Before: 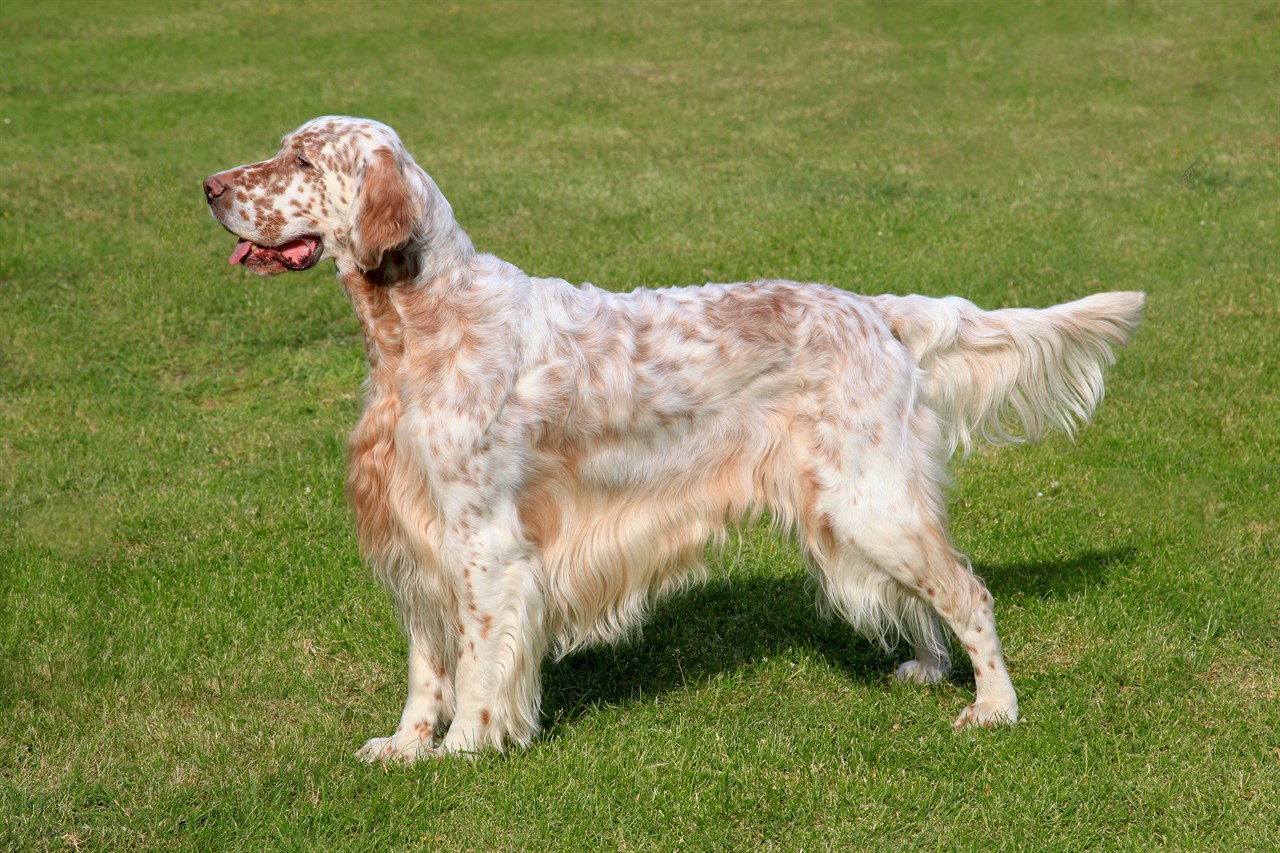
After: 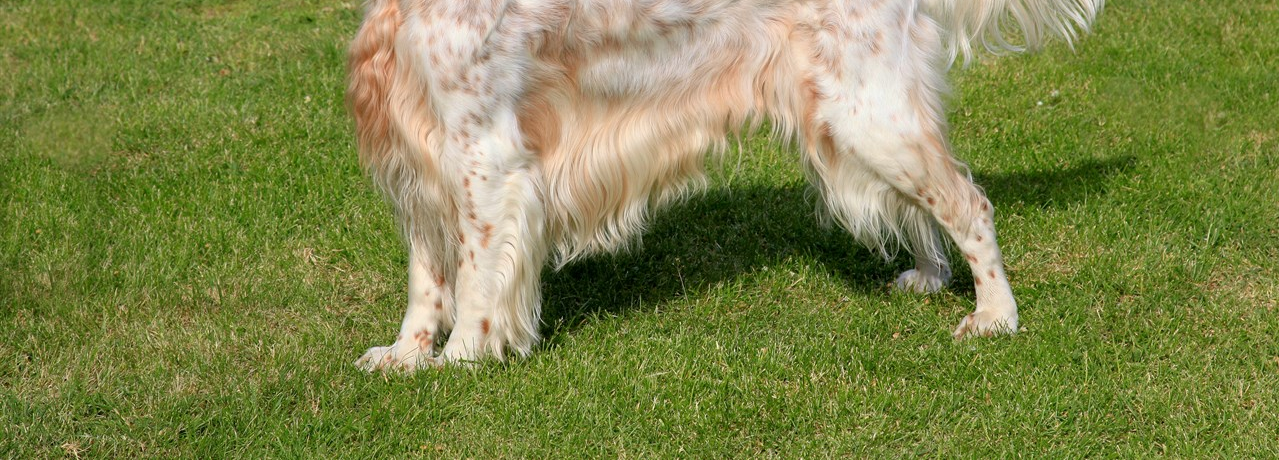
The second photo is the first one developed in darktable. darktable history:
crop and rotate: top 45.989%, right 0.077%
